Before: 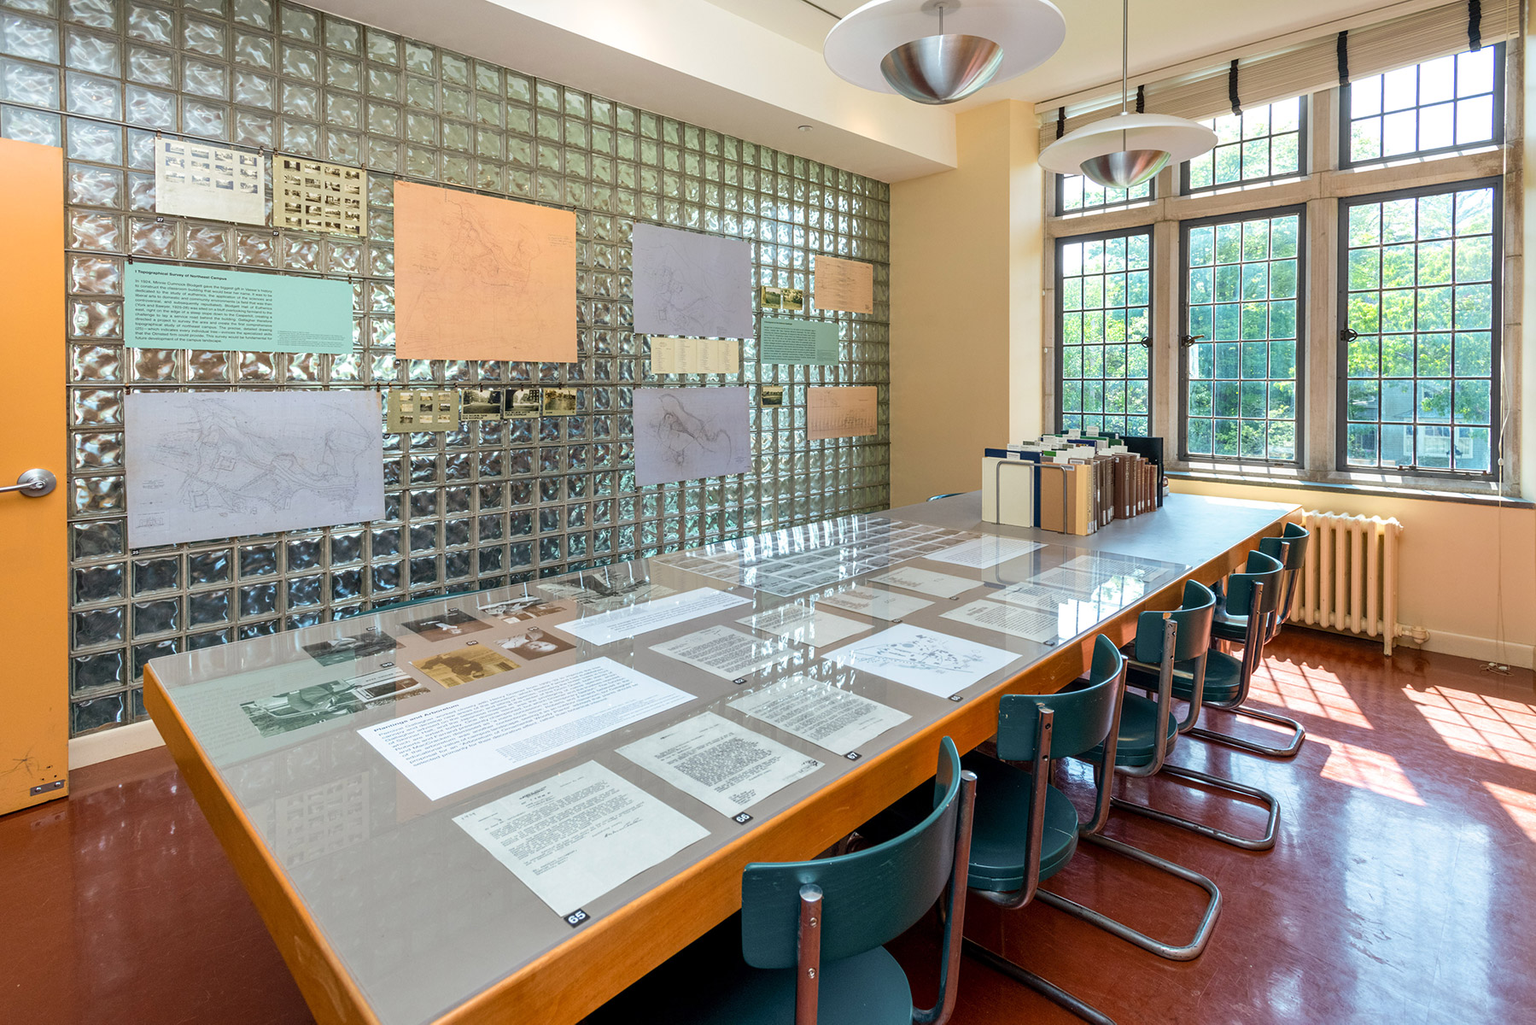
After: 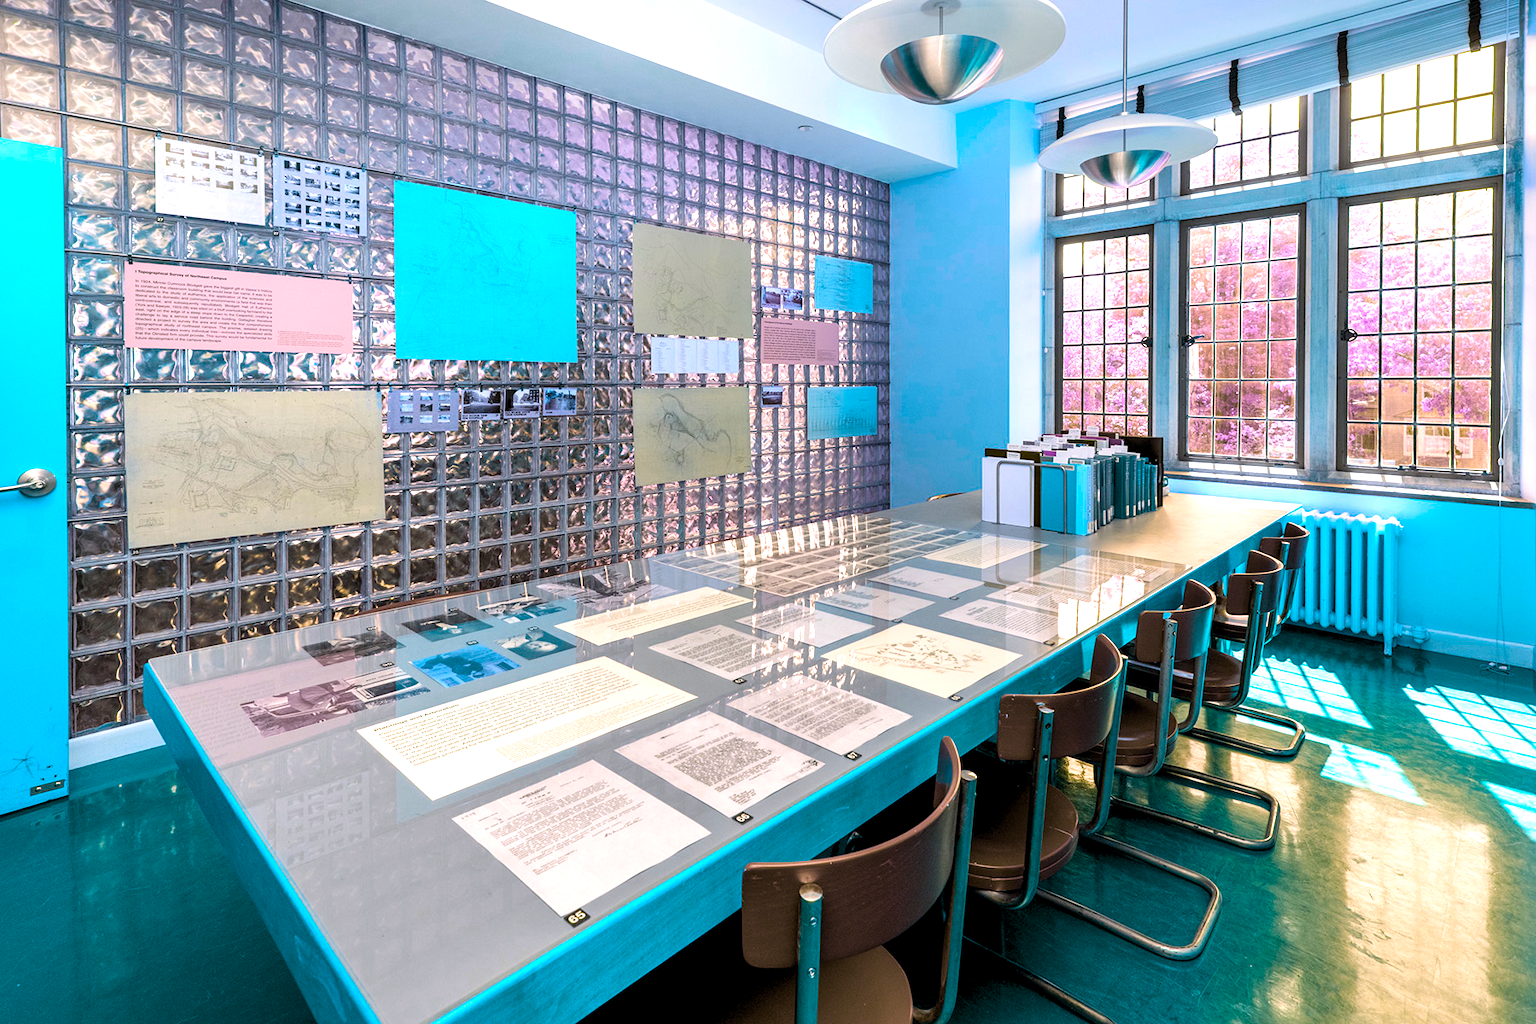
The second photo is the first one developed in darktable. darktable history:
color balance rgb: hue shift 180°, global vibrance 50%, contrast 0.32%
levels: levels [0.055, 0.477, 0.9]
